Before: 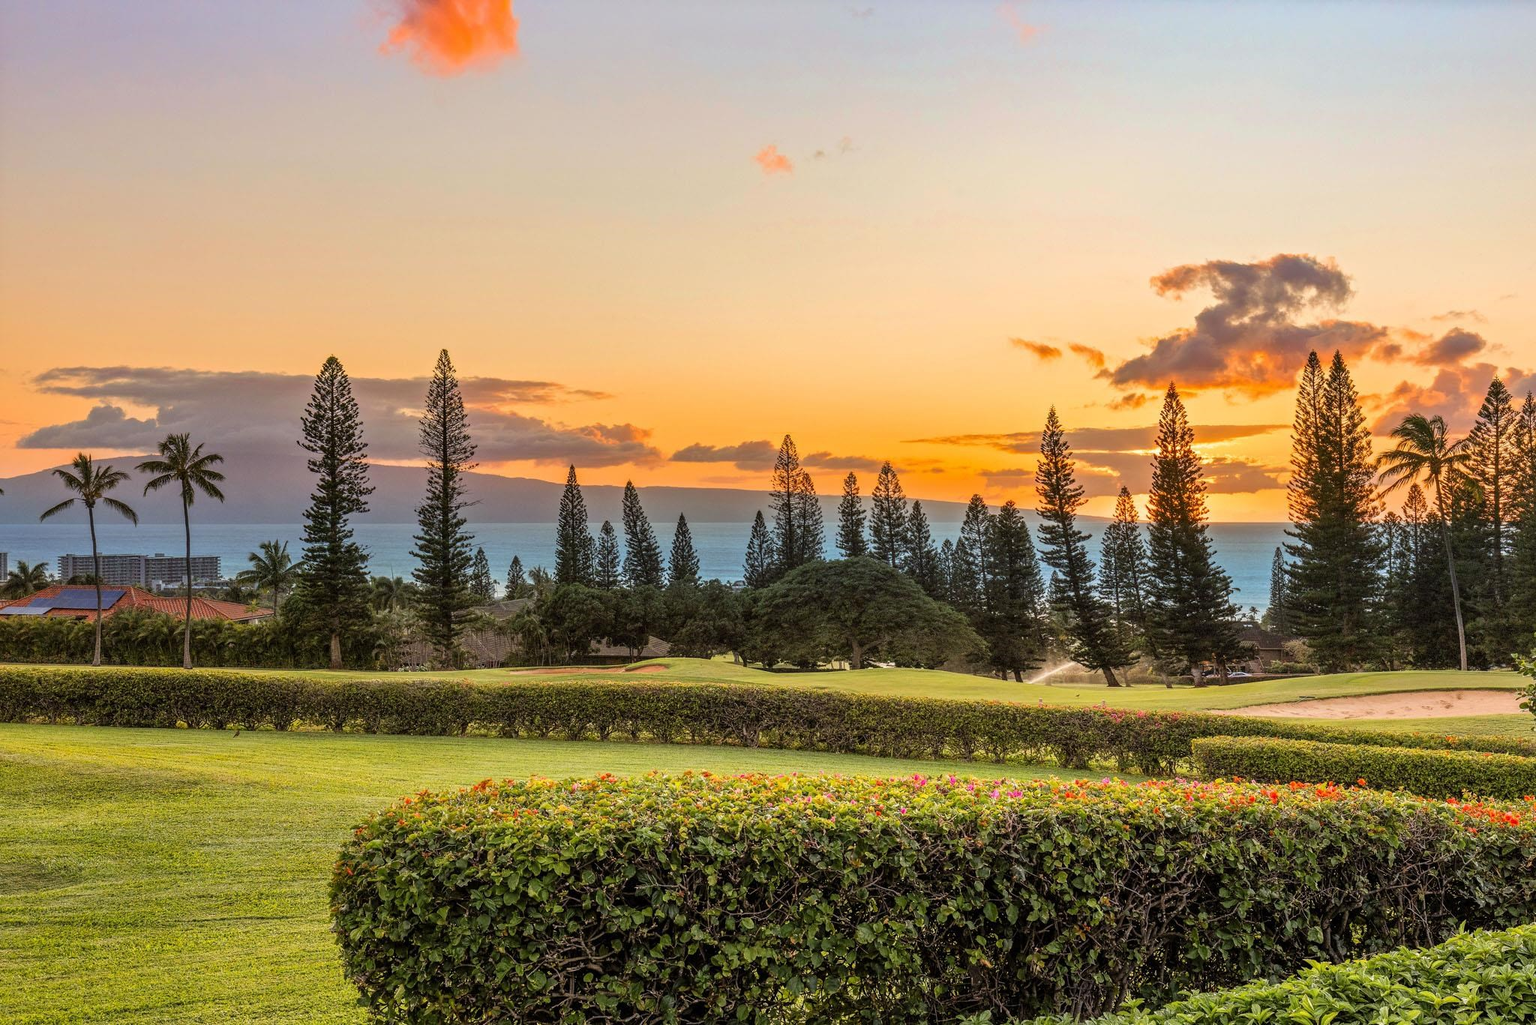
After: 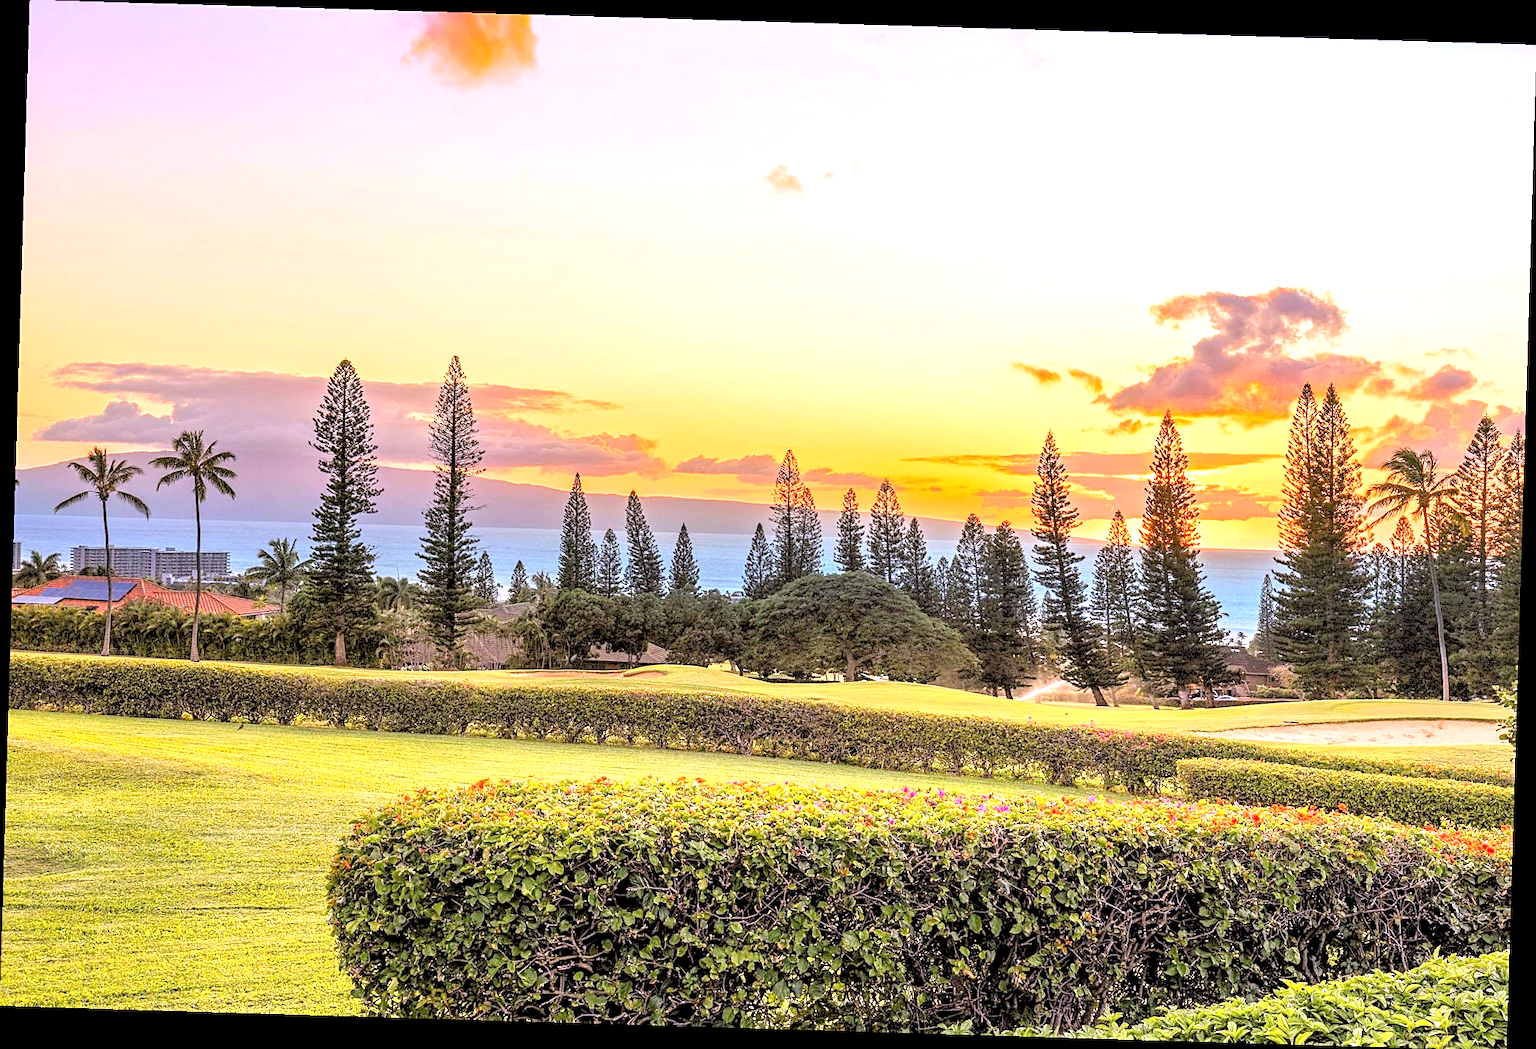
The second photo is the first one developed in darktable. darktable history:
rgb levels: preserve colors sum RGB, levels [[0.038, 0.433, 0.934], [0, 0.5, 1], [0, 0.5, 1]]
white balance: red 1.066, blue 1.119
rotate and perspective: rotation 1.72°, automatic cropping off
sharpen: on, module defaults
exposure: exposure 1.2 EV, compensate highlight preservation false
